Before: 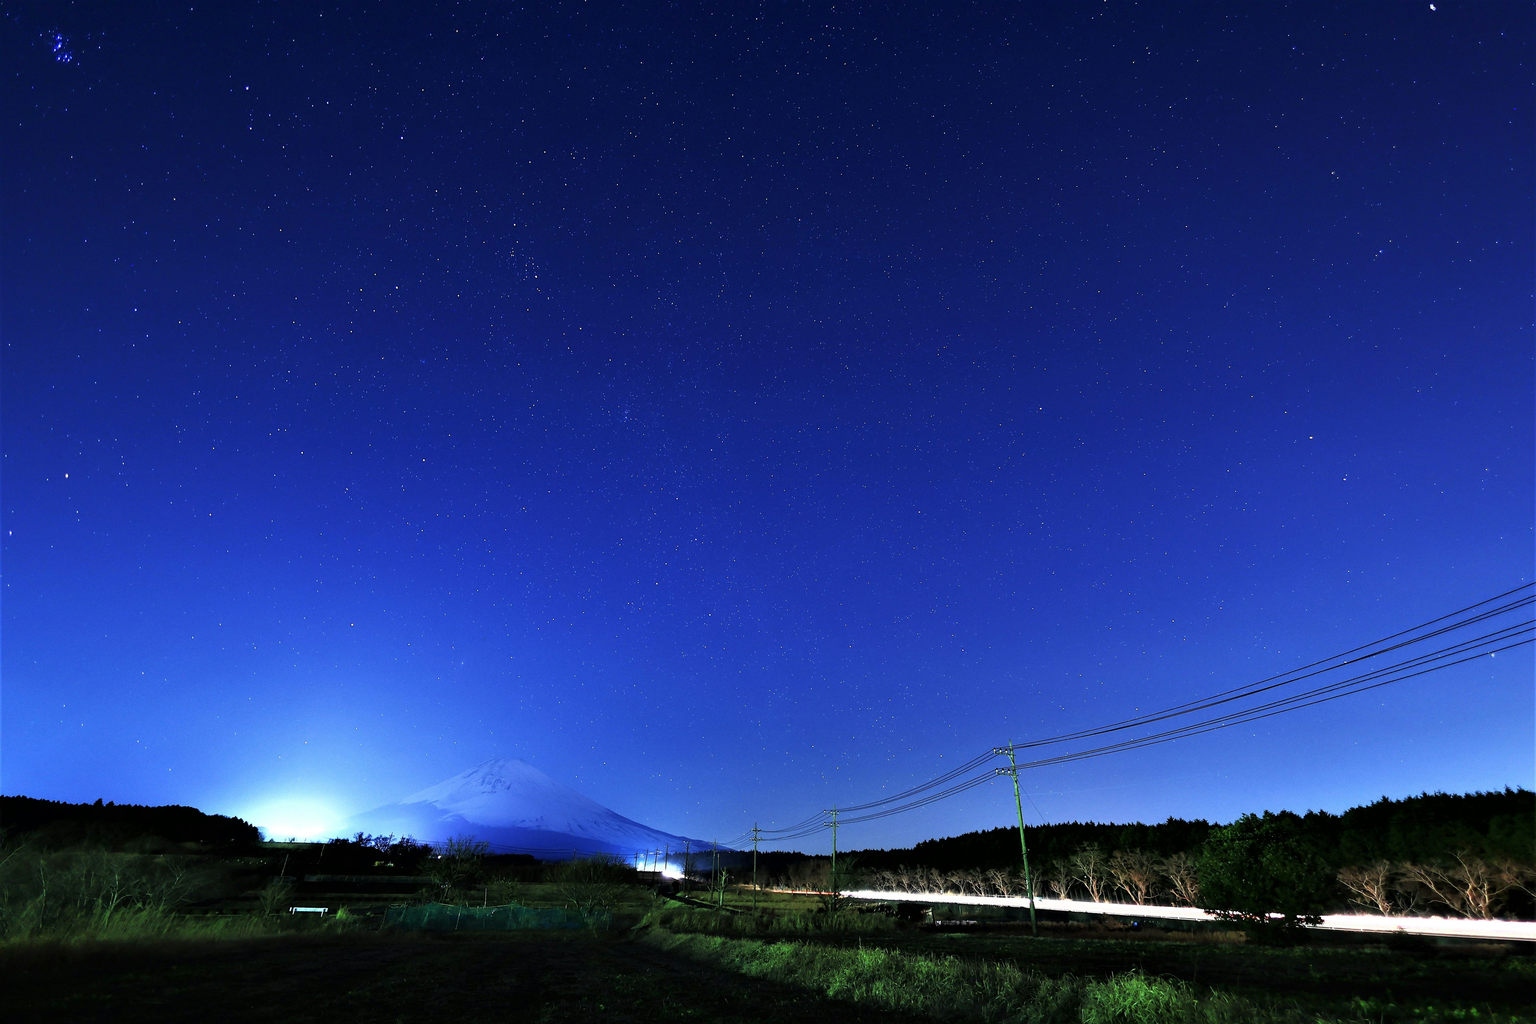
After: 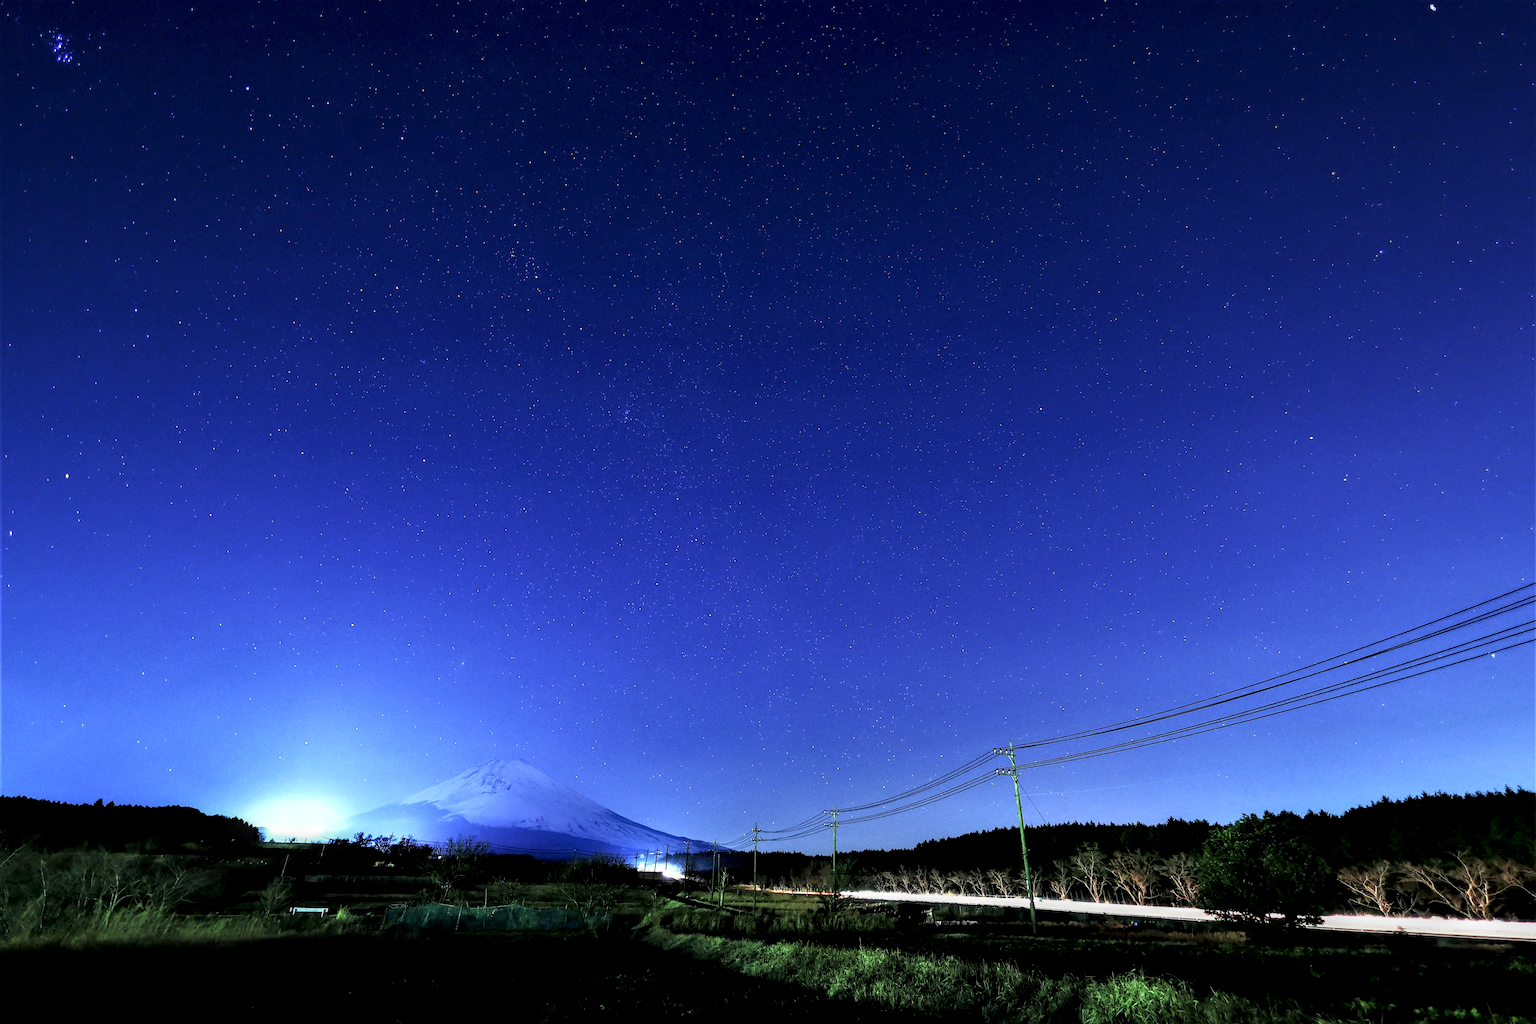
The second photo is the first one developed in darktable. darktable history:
local contrast: highlights 21%, shadows 71%, detail 170%
